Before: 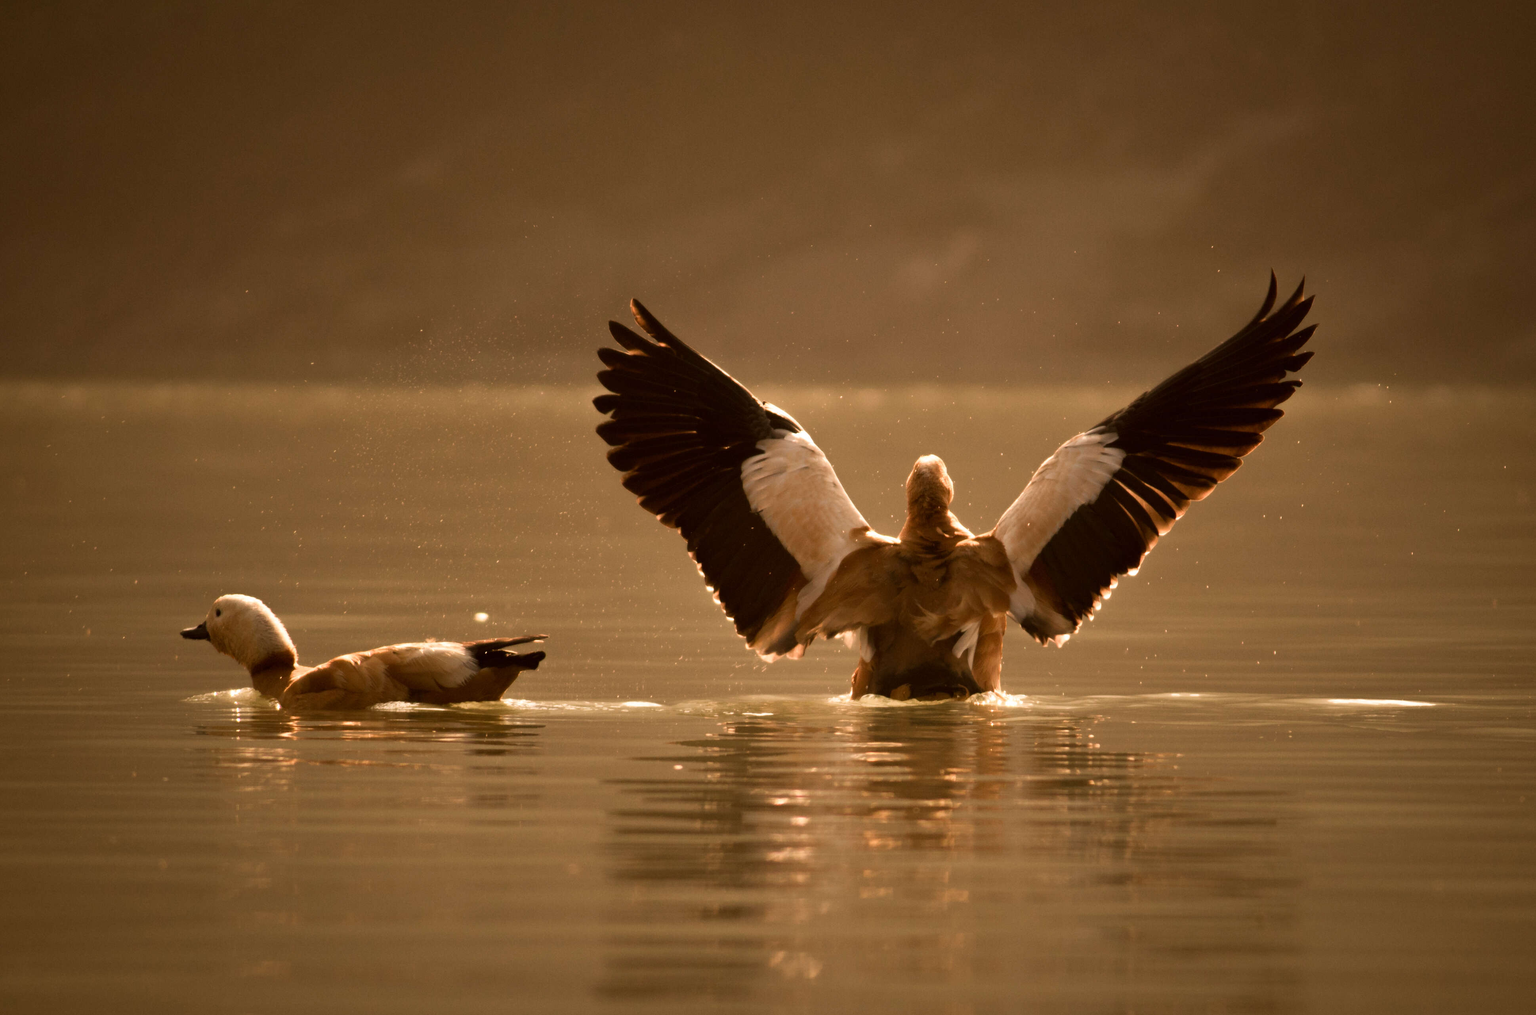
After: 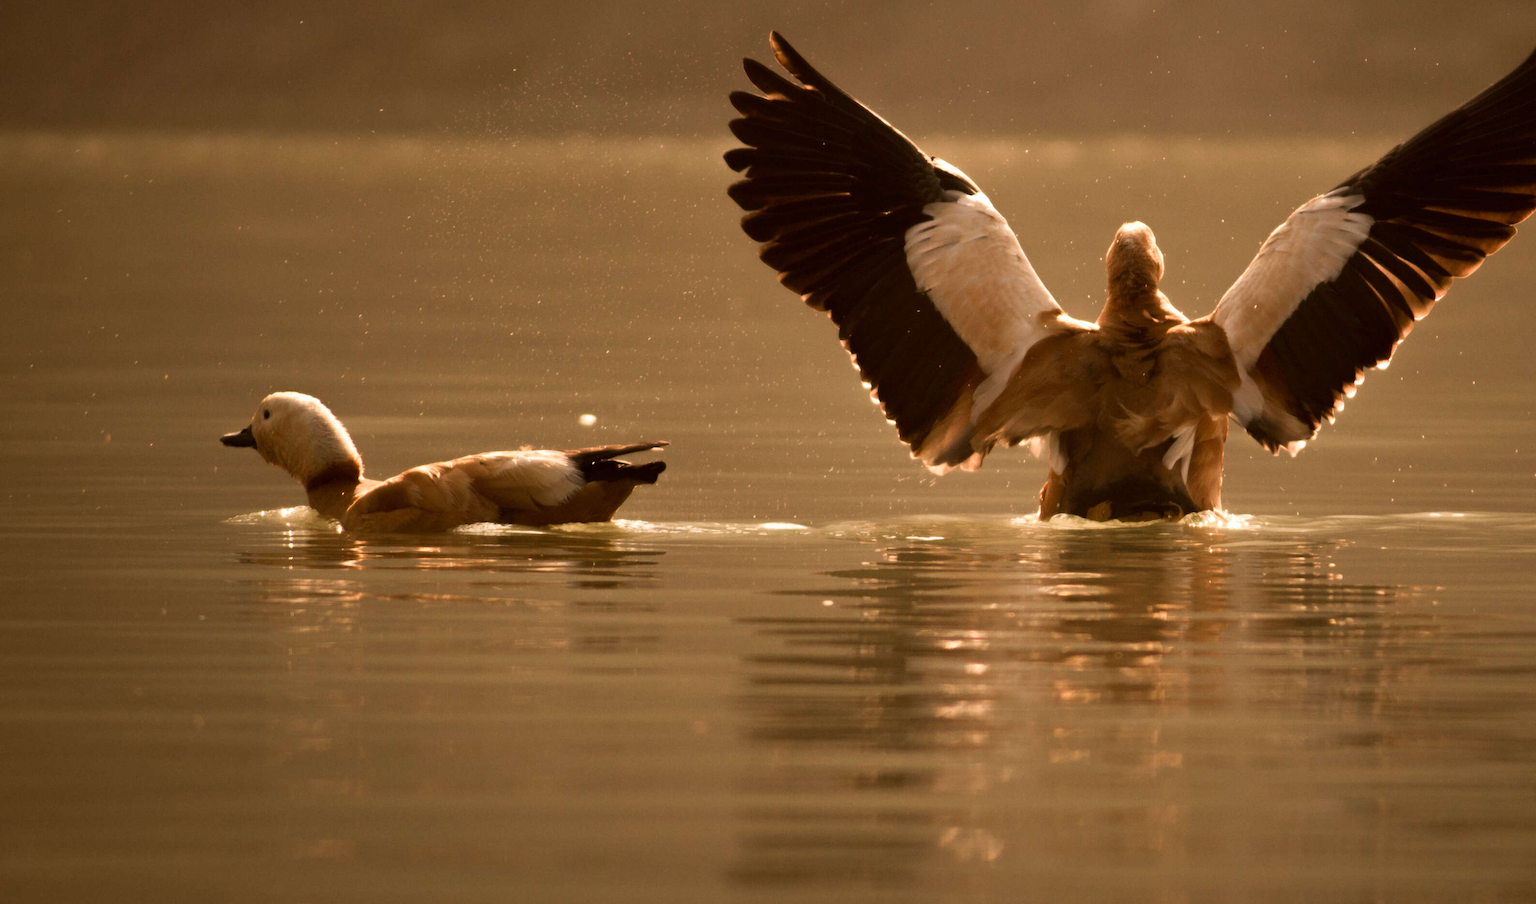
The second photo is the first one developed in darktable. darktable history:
crop: top 26.963%, right 18.036%
